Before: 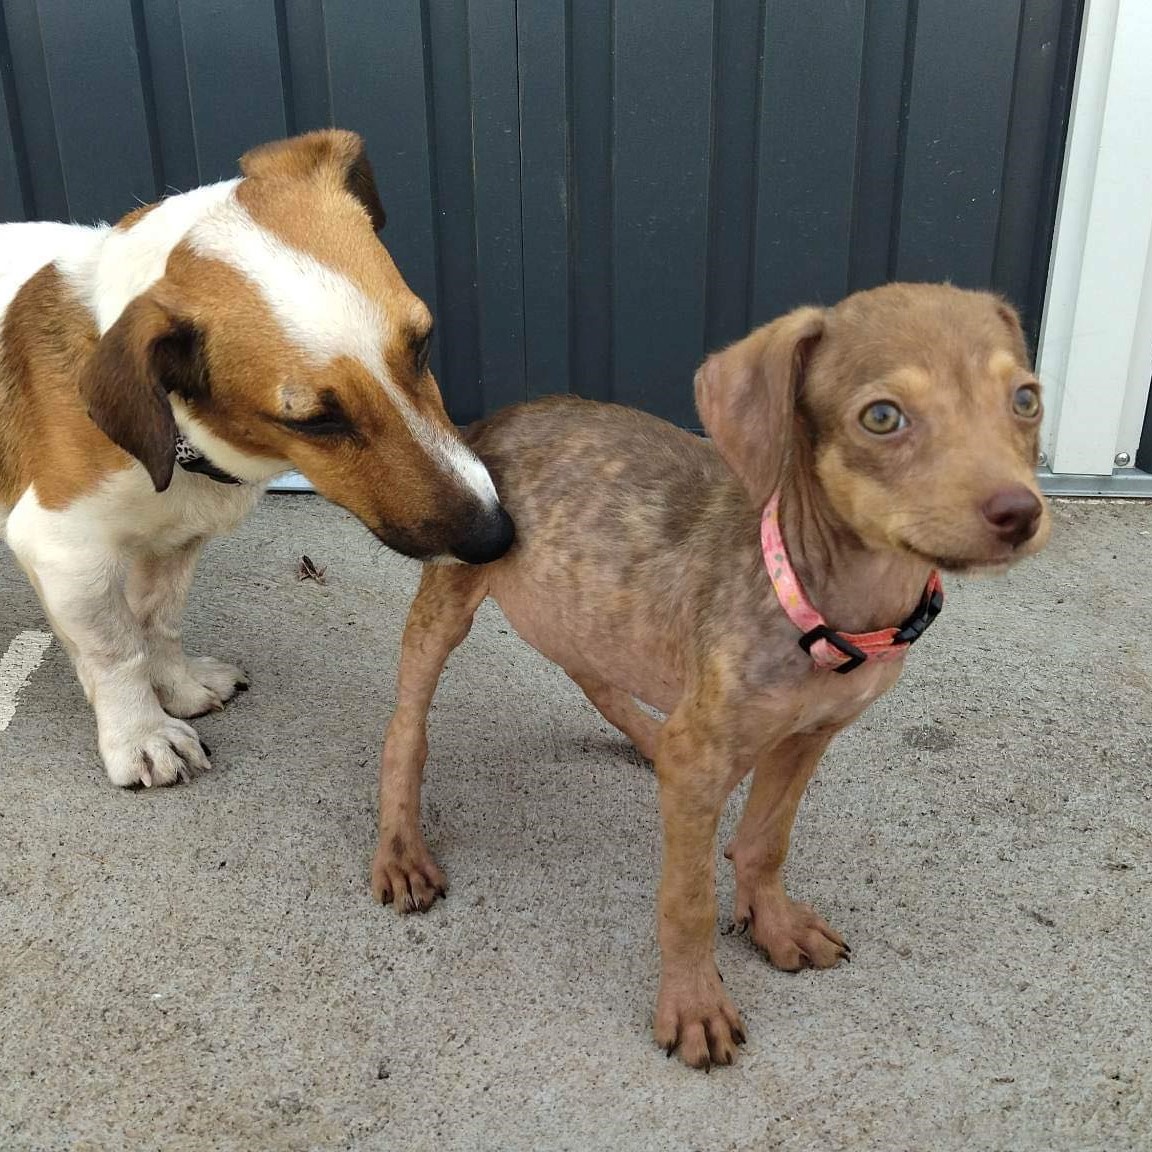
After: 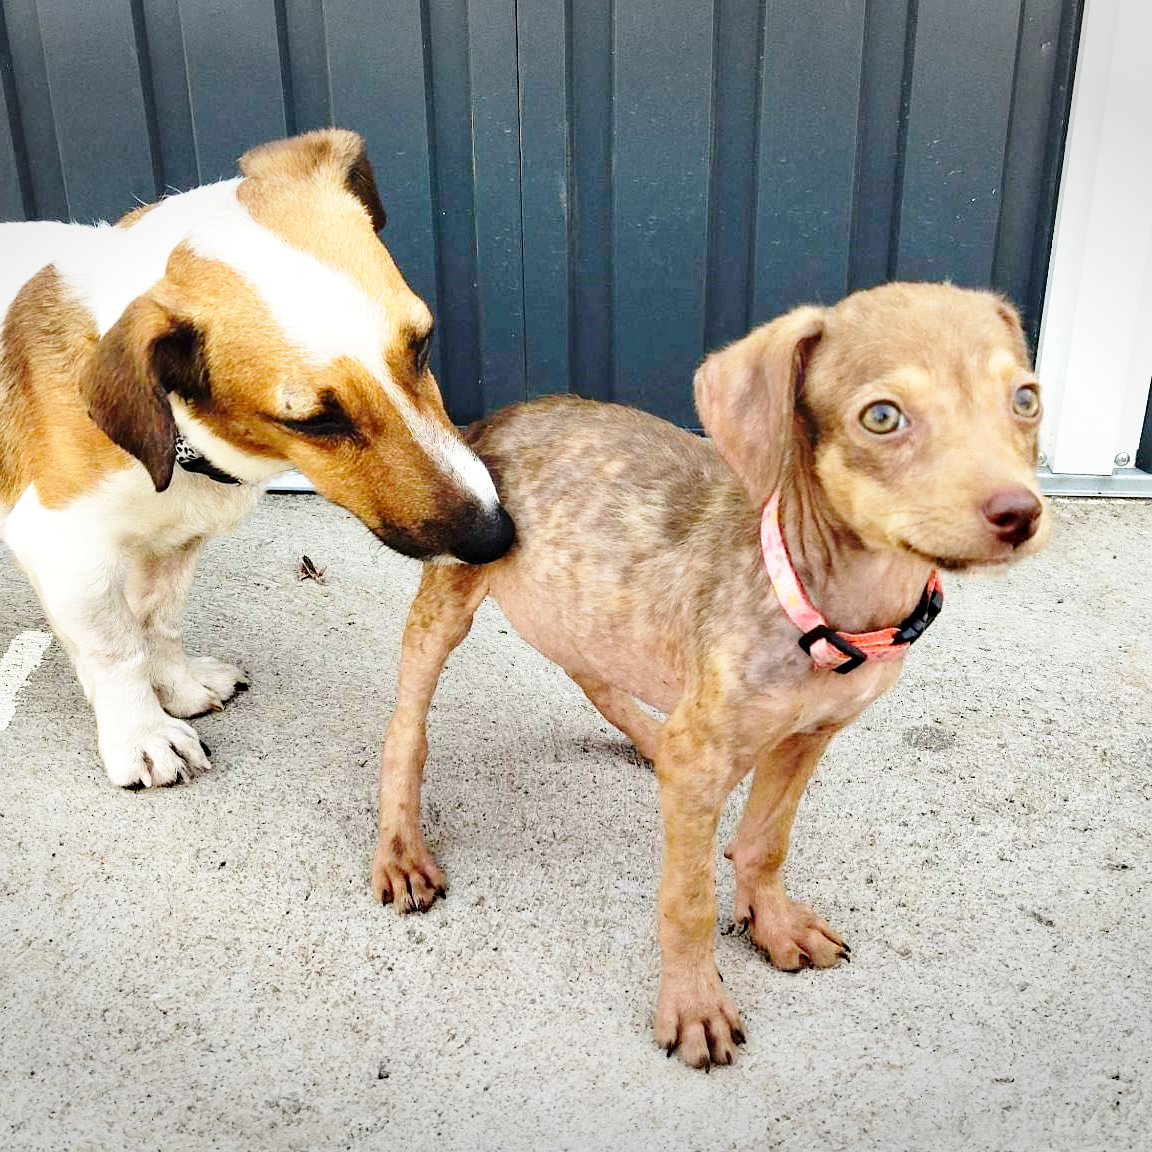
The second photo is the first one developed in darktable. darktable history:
base curve: curves: ch0 [(0, 0) (0.028, 0.03) (0.105, 0.232) (0.387, 0.748) (0.754, 0.968) (1, 1)], fusion 1, exposure shift 0.576, preserve colors none
vignetting: fall-off start 100%, brightness -0.282, width/height ratio 1.31
